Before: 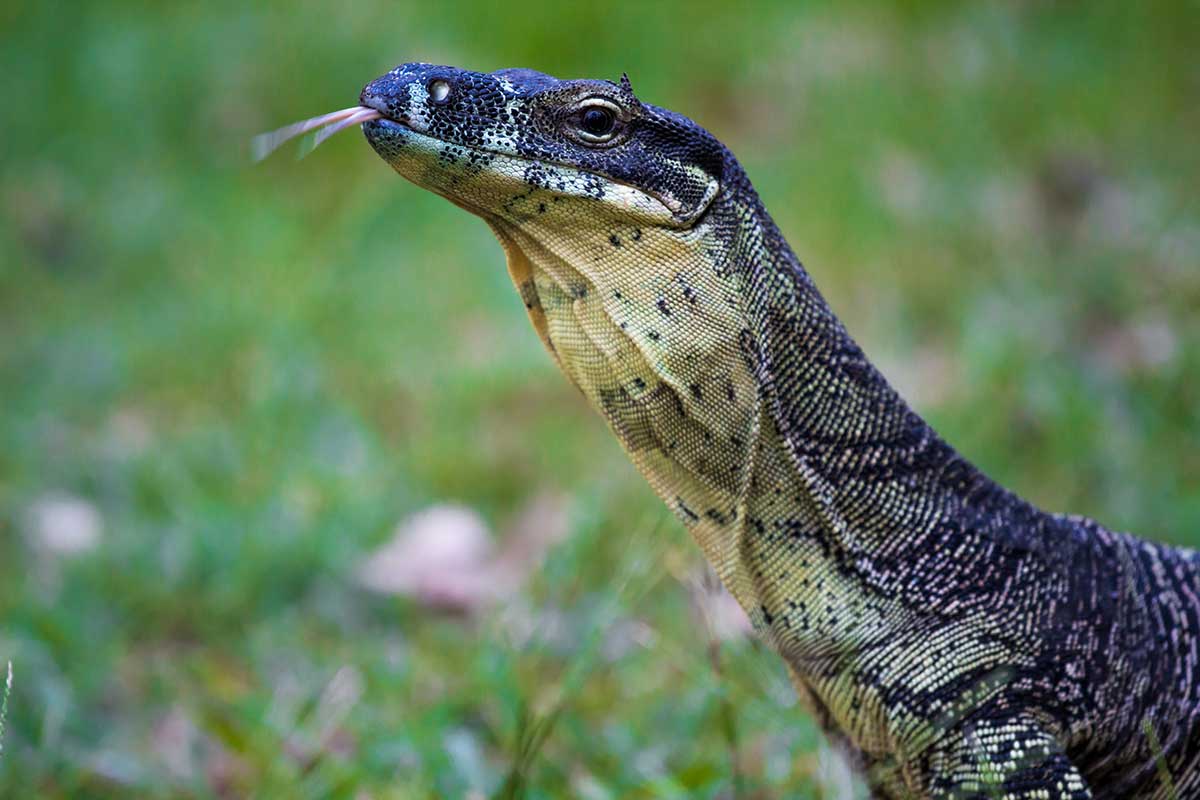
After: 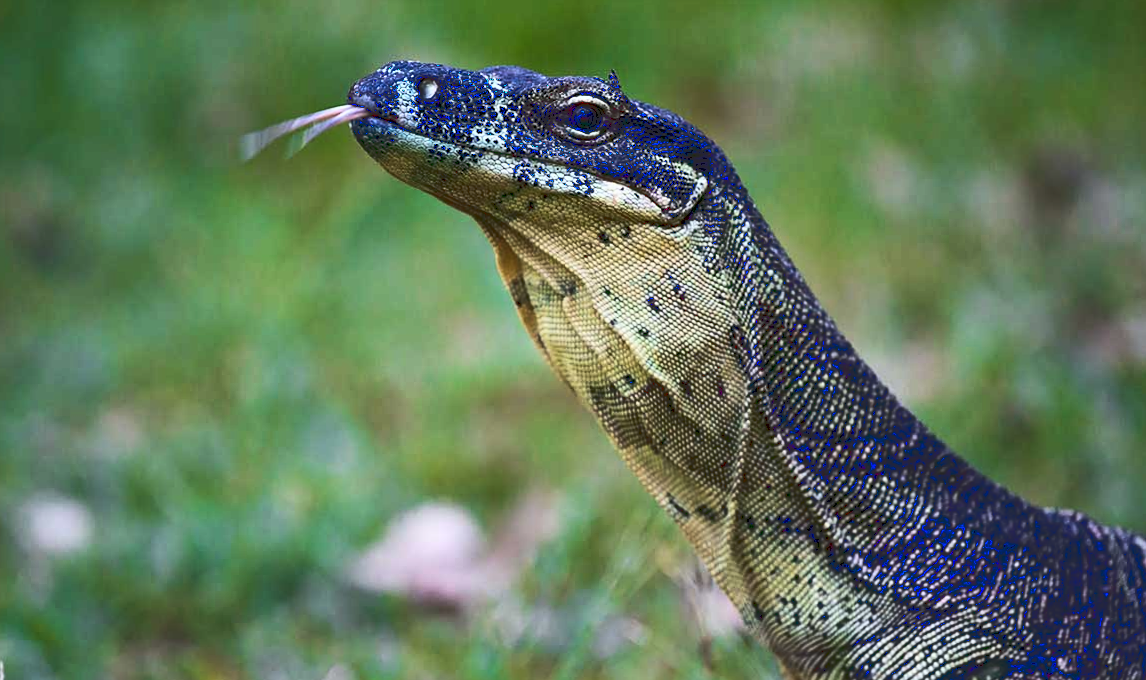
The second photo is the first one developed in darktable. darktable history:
sharpen: amount 0.209
tone curve: curves: ch0 [(0, 0) (0.003, 0.147) (0.011, 0.147) (0.025, 0.147) (0.044, 0.147) (0.069, 0.147) (0.1, 0.15) (0.136, 0.158) (0.177, 0.174) (0.224, 0.198) (0.277, 0.241) (0.335, 0.292) (0.399, 0.361) (0.468, 0.452) (0.543, 0.568) (0.623, 0.679) (0.709, 0.793) (0.801, 0.886) (0.898, 0.966) (1, 1)], color space Lab, linked channels, preserve colors none
crop and rotate: angle 0.328°, left 0.427%, right 3.235%, bottom 14.232%
exposure: exposure -0.176 EV, compensate exposure bias true, compensate highlight preservation false
